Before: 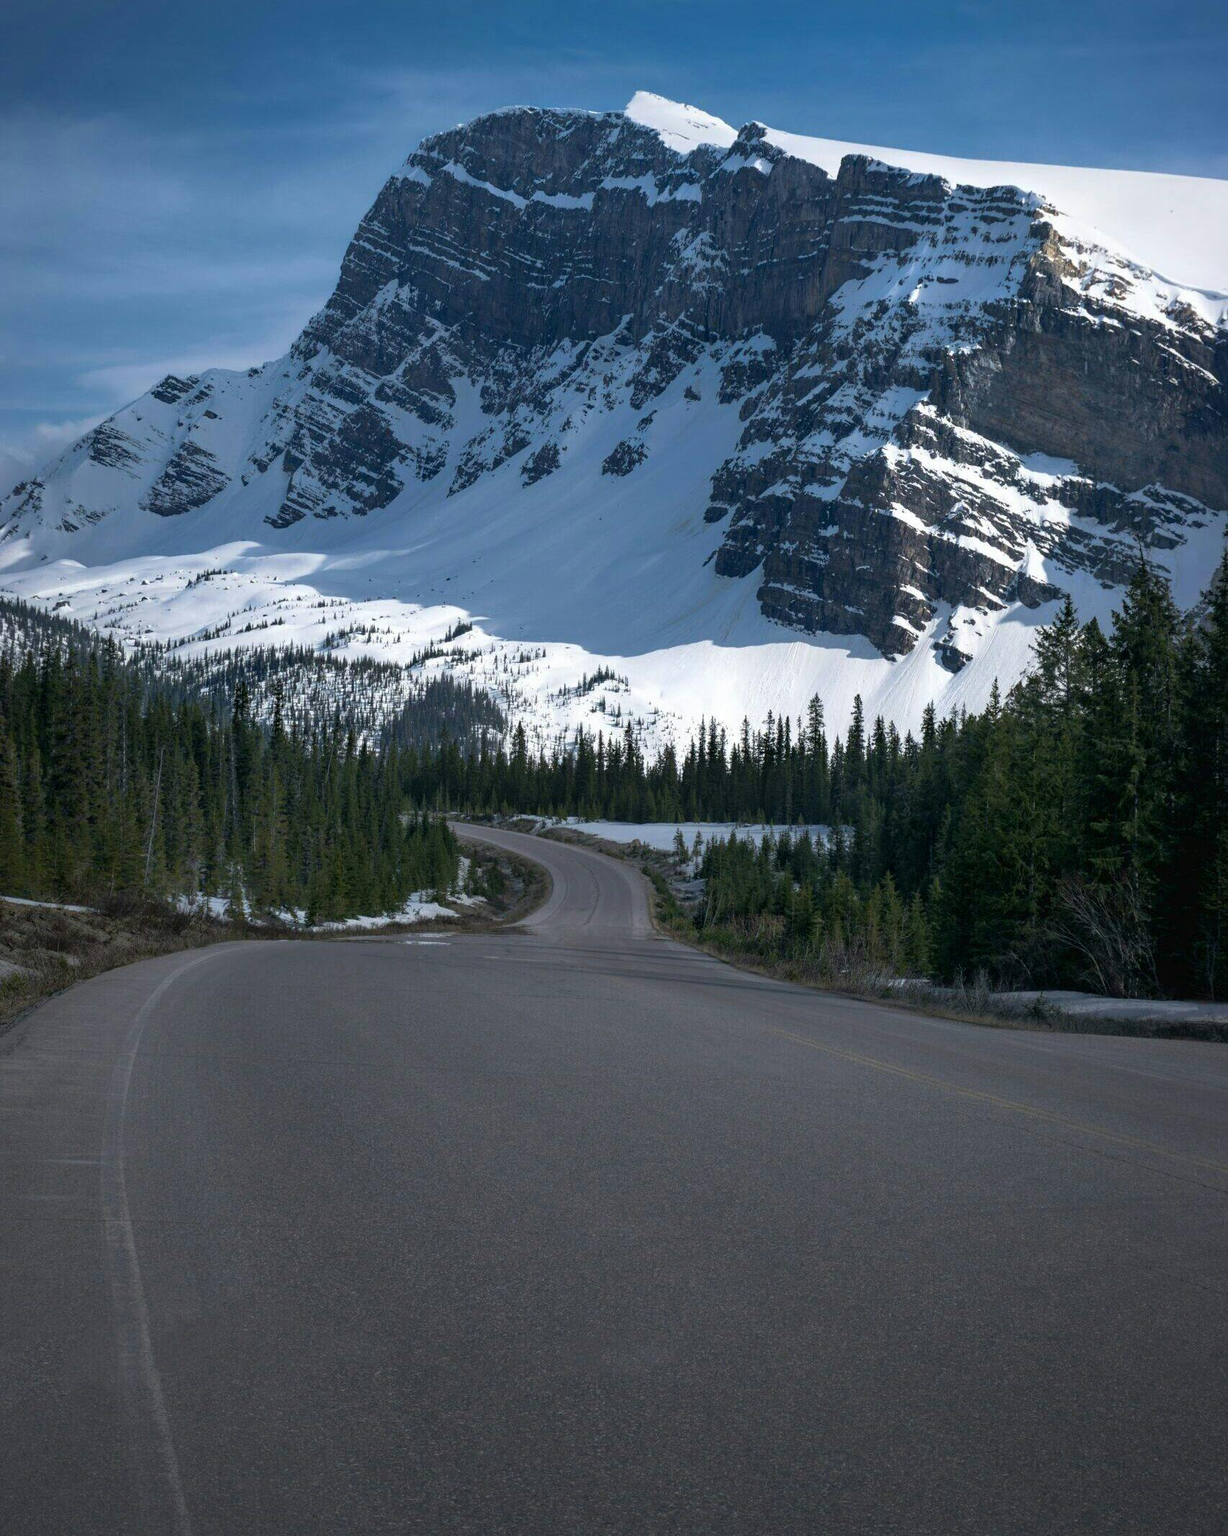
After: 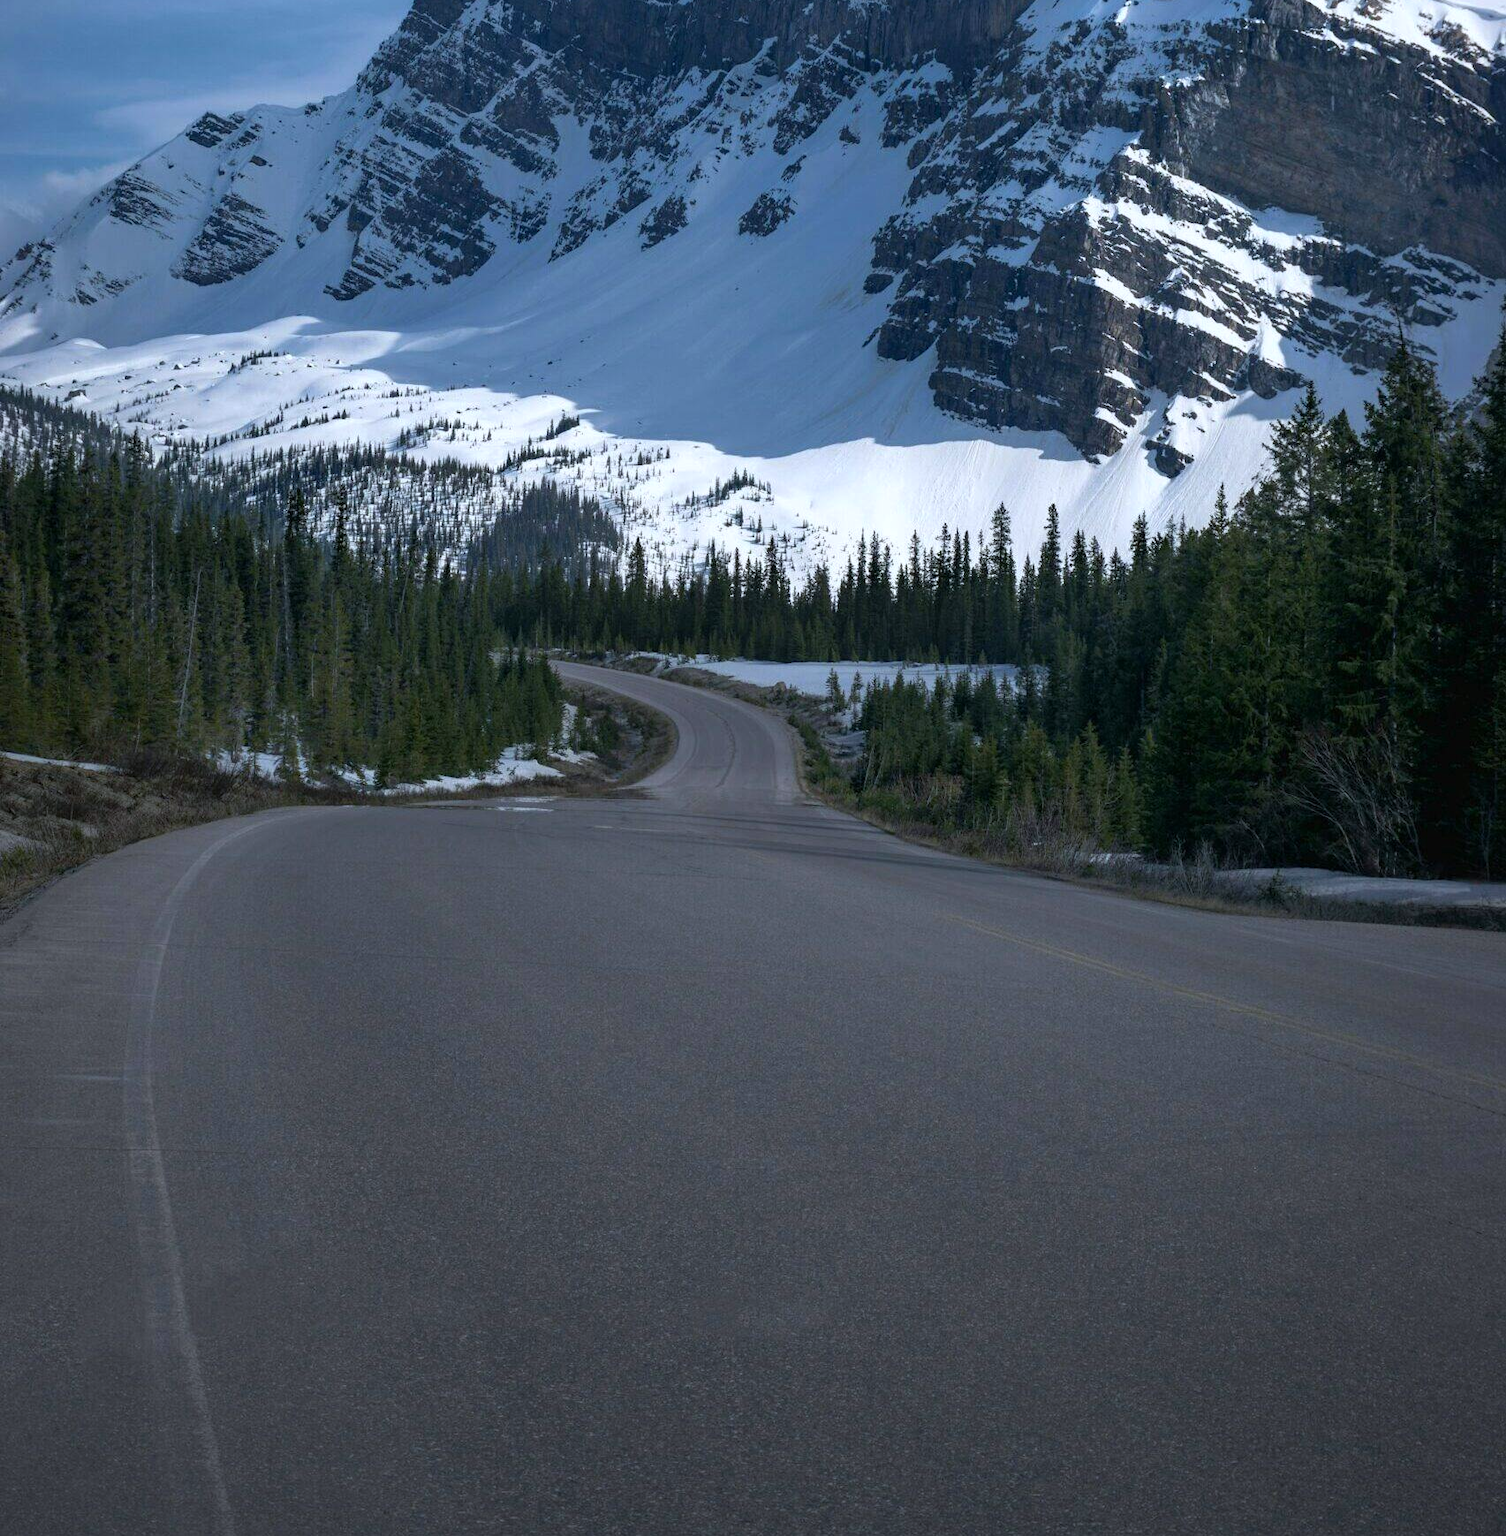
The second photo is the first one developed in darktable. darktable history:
crop and rotate: top 18.507%
white balance: red 0.967, blue 1.049
